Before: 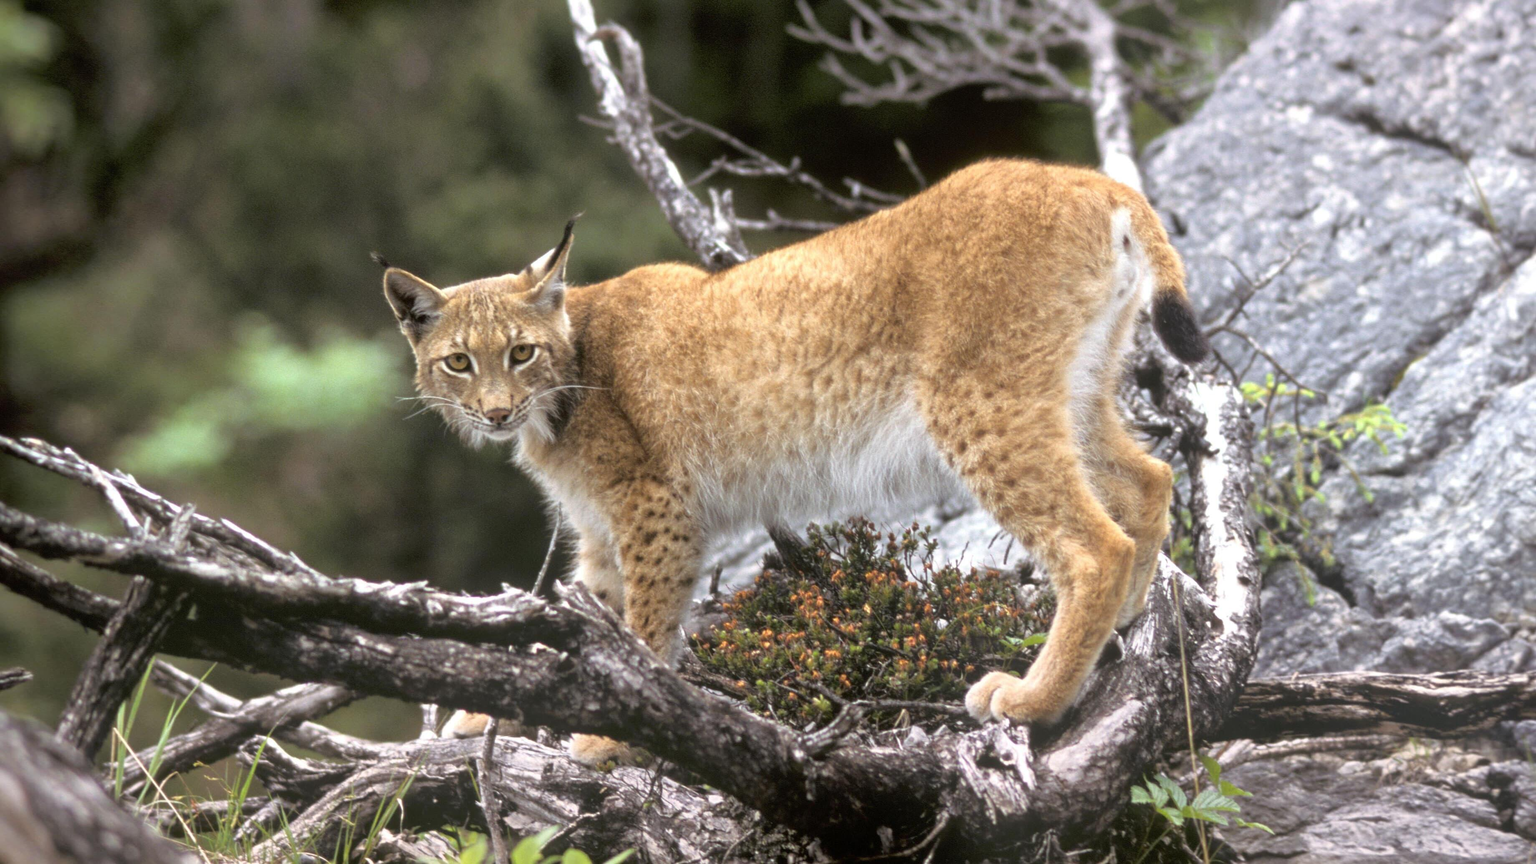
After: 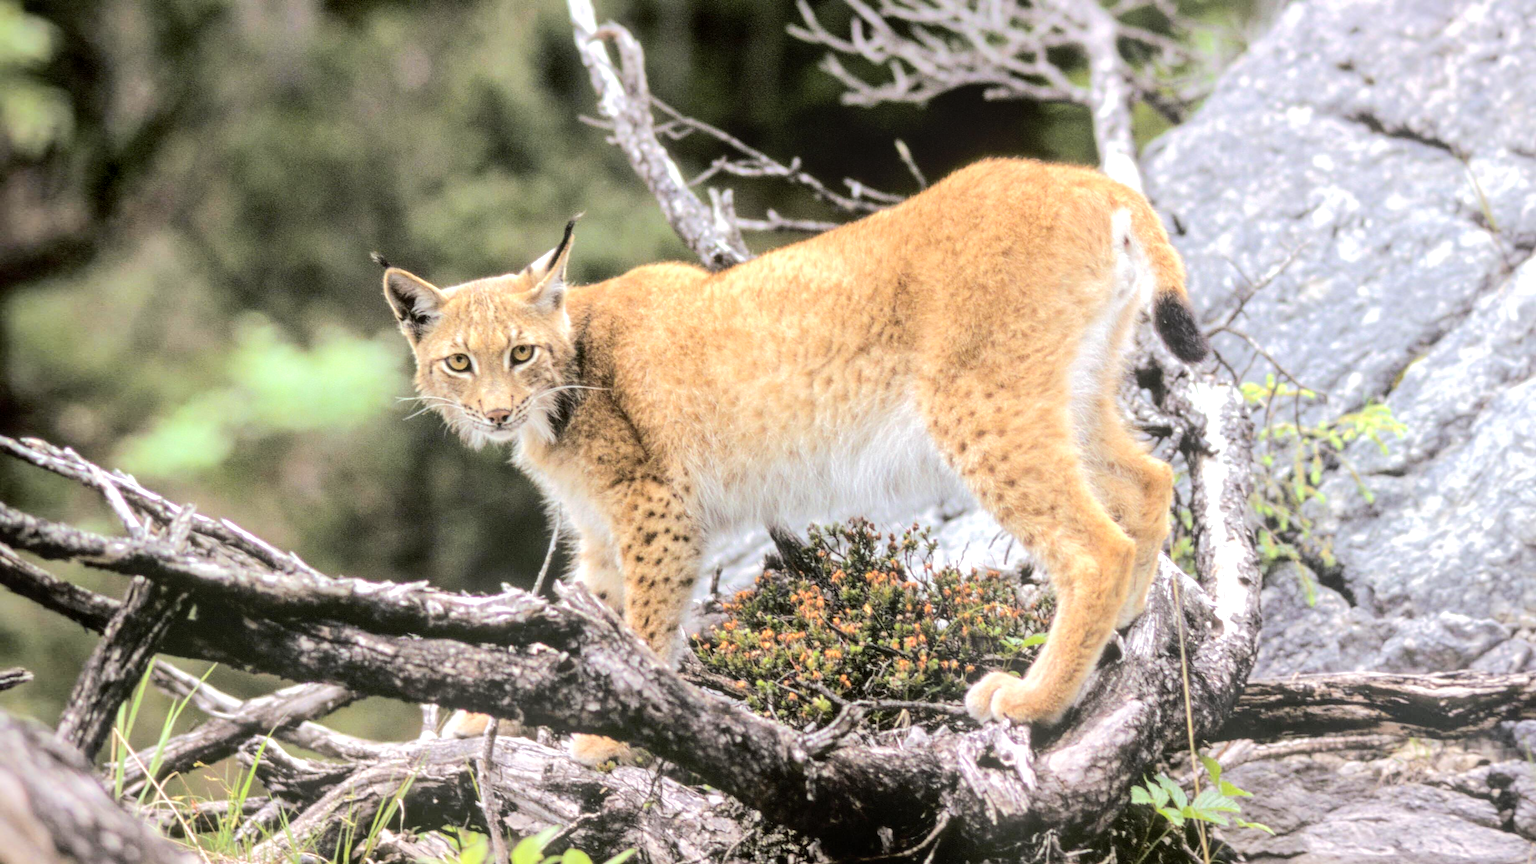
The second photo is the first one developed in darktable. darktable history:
tone equalizer: -7 EV 0.161 EV, -6 EV 0.635 EV, -5 EV 1.15 EV, -4 EV 1.33 EV, -3 EV 1.18 EV, -2 EV 0.6 EV, -1 EV 0.167 EV, edges refinement/feathering 500, mask exposure compensation -1.57 EV, preserve details no
levels: levels [0, 0.492, 0.984]
local contrast: on, module defaults
exposure: exposure -0.013 EV, compensate highlight preservation false
